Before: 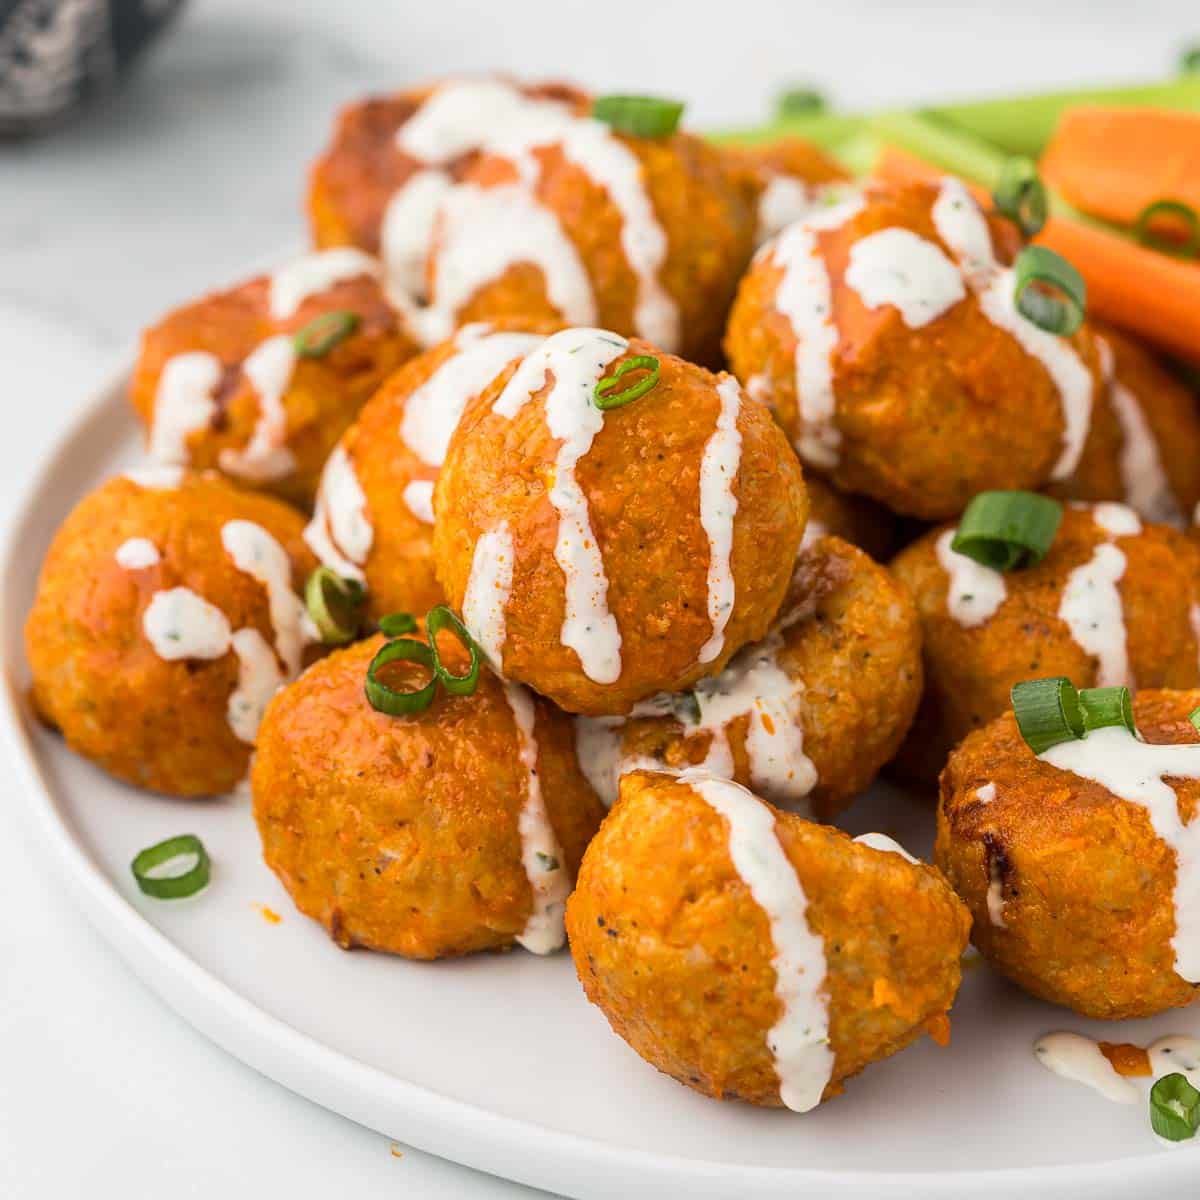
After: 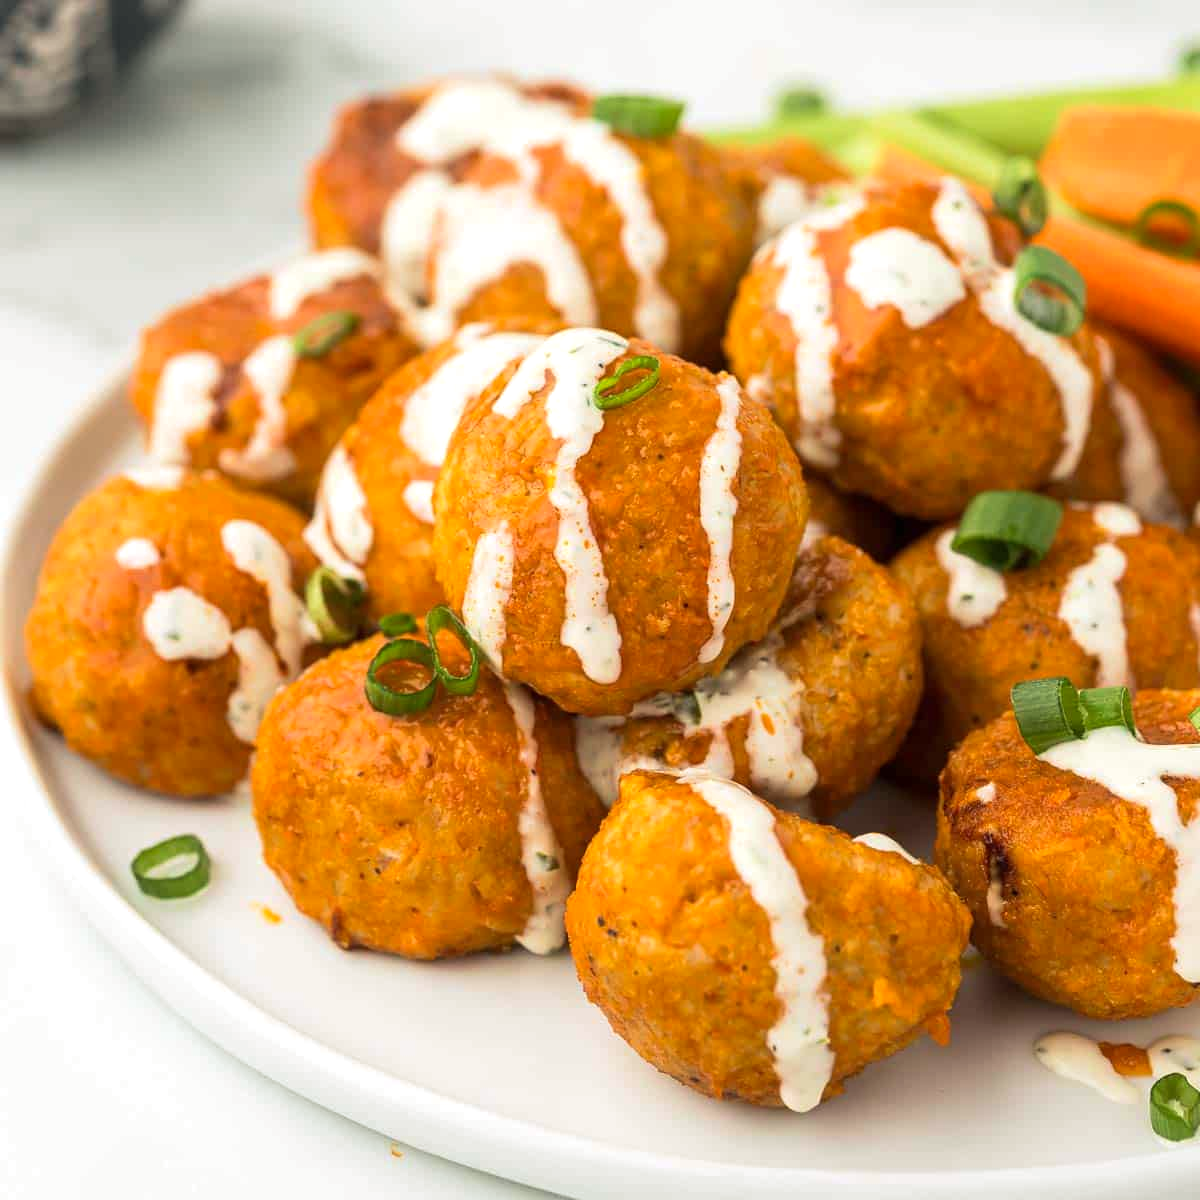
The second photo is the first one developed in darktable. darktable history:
velvia: strength 15%
exposure: exposure 0.197 EV, compensate highlight preservation false
rgb curve: curves: ch2 [(0, 0) (0.567, 0.512) (1, 1)], mode RGB, independent channels
